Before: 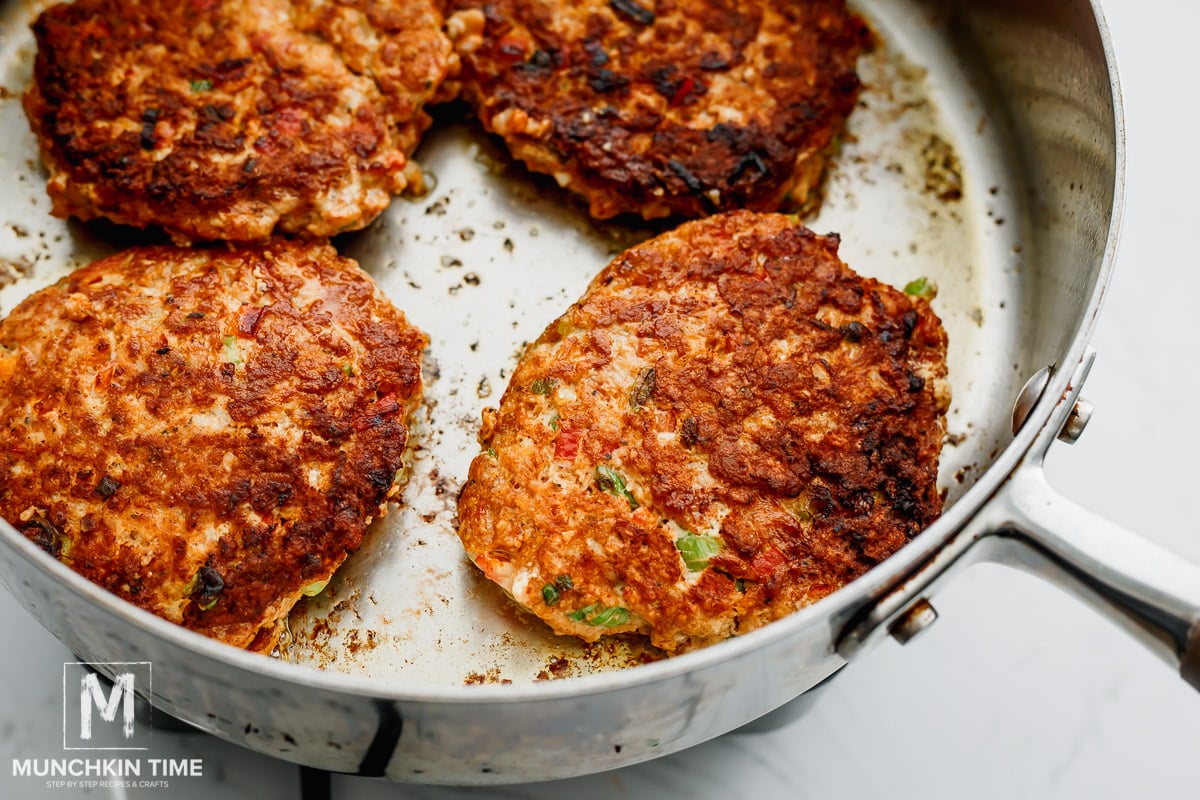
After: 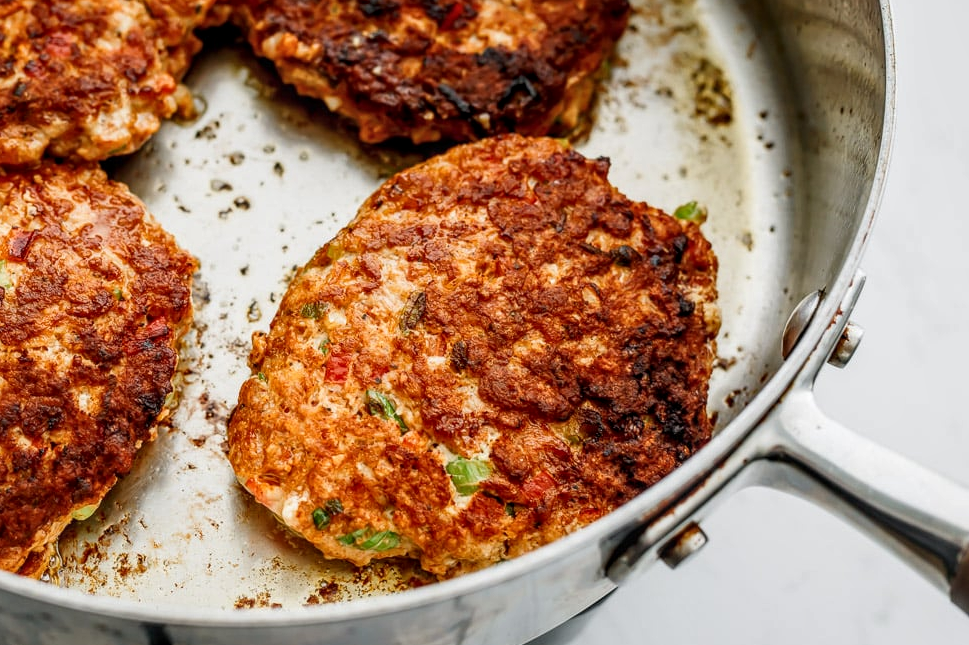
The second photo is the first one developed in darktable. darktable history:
crop: left 19.185%, top 9.586%, bottom 9.668%
local contrast: on, module defaults
